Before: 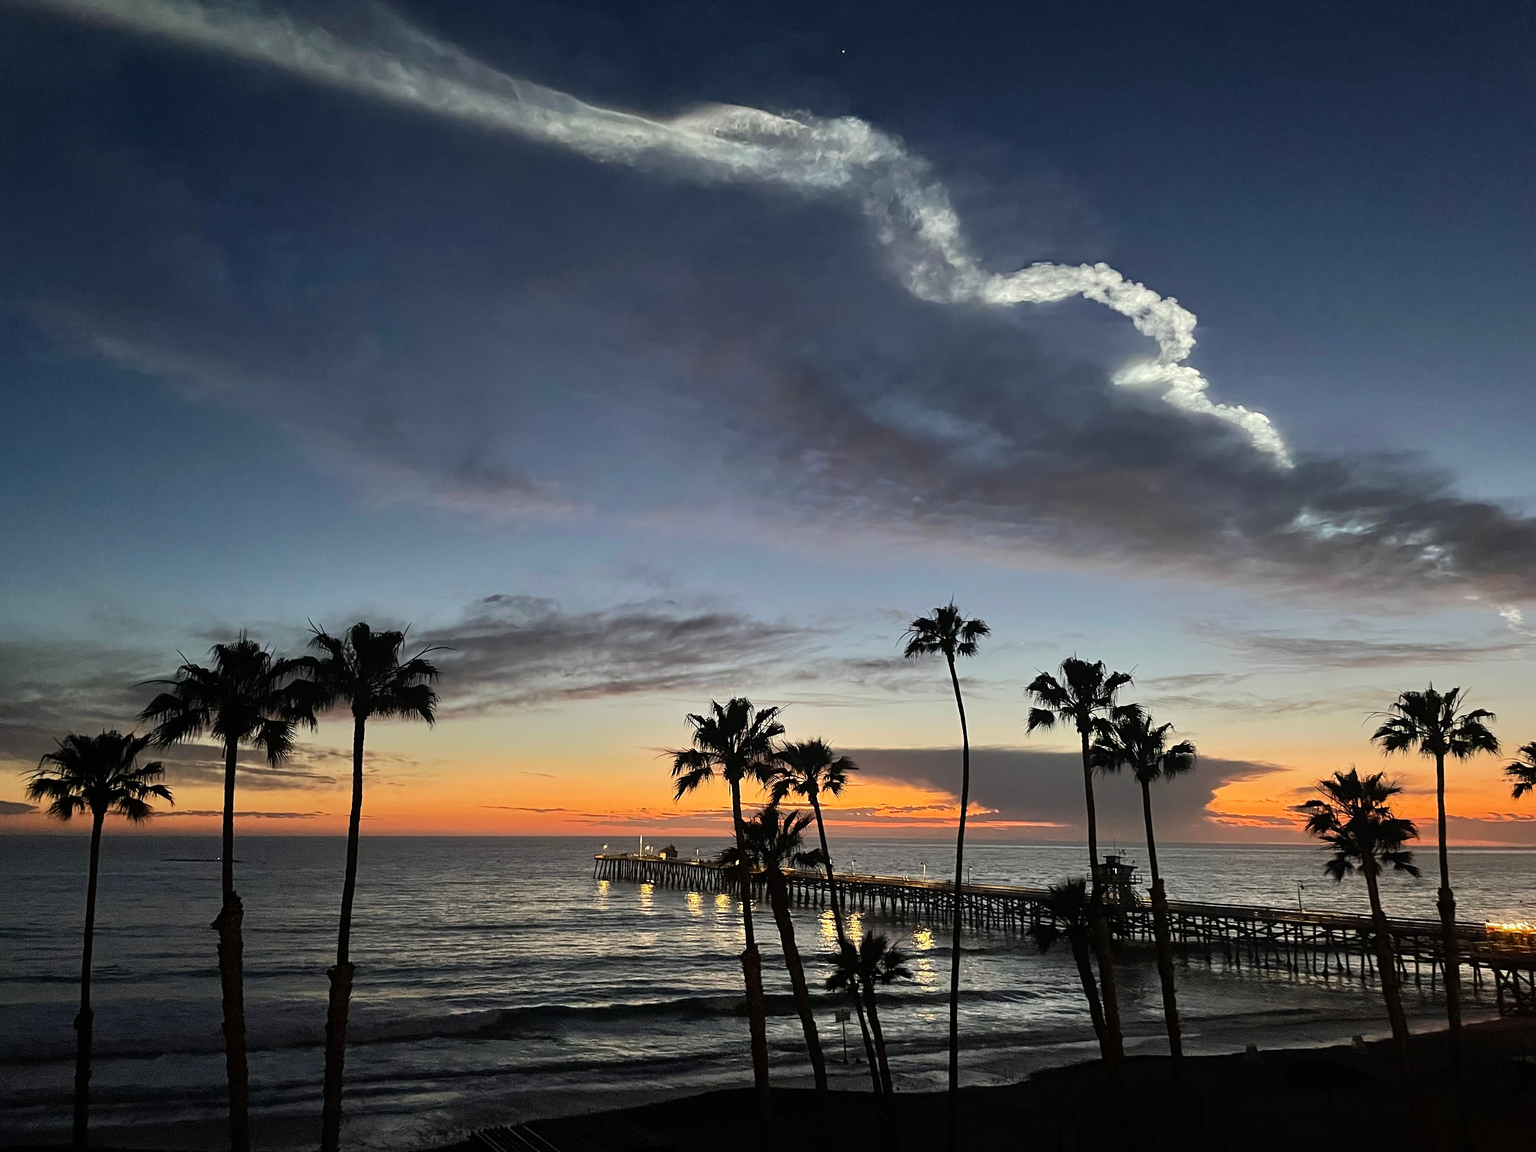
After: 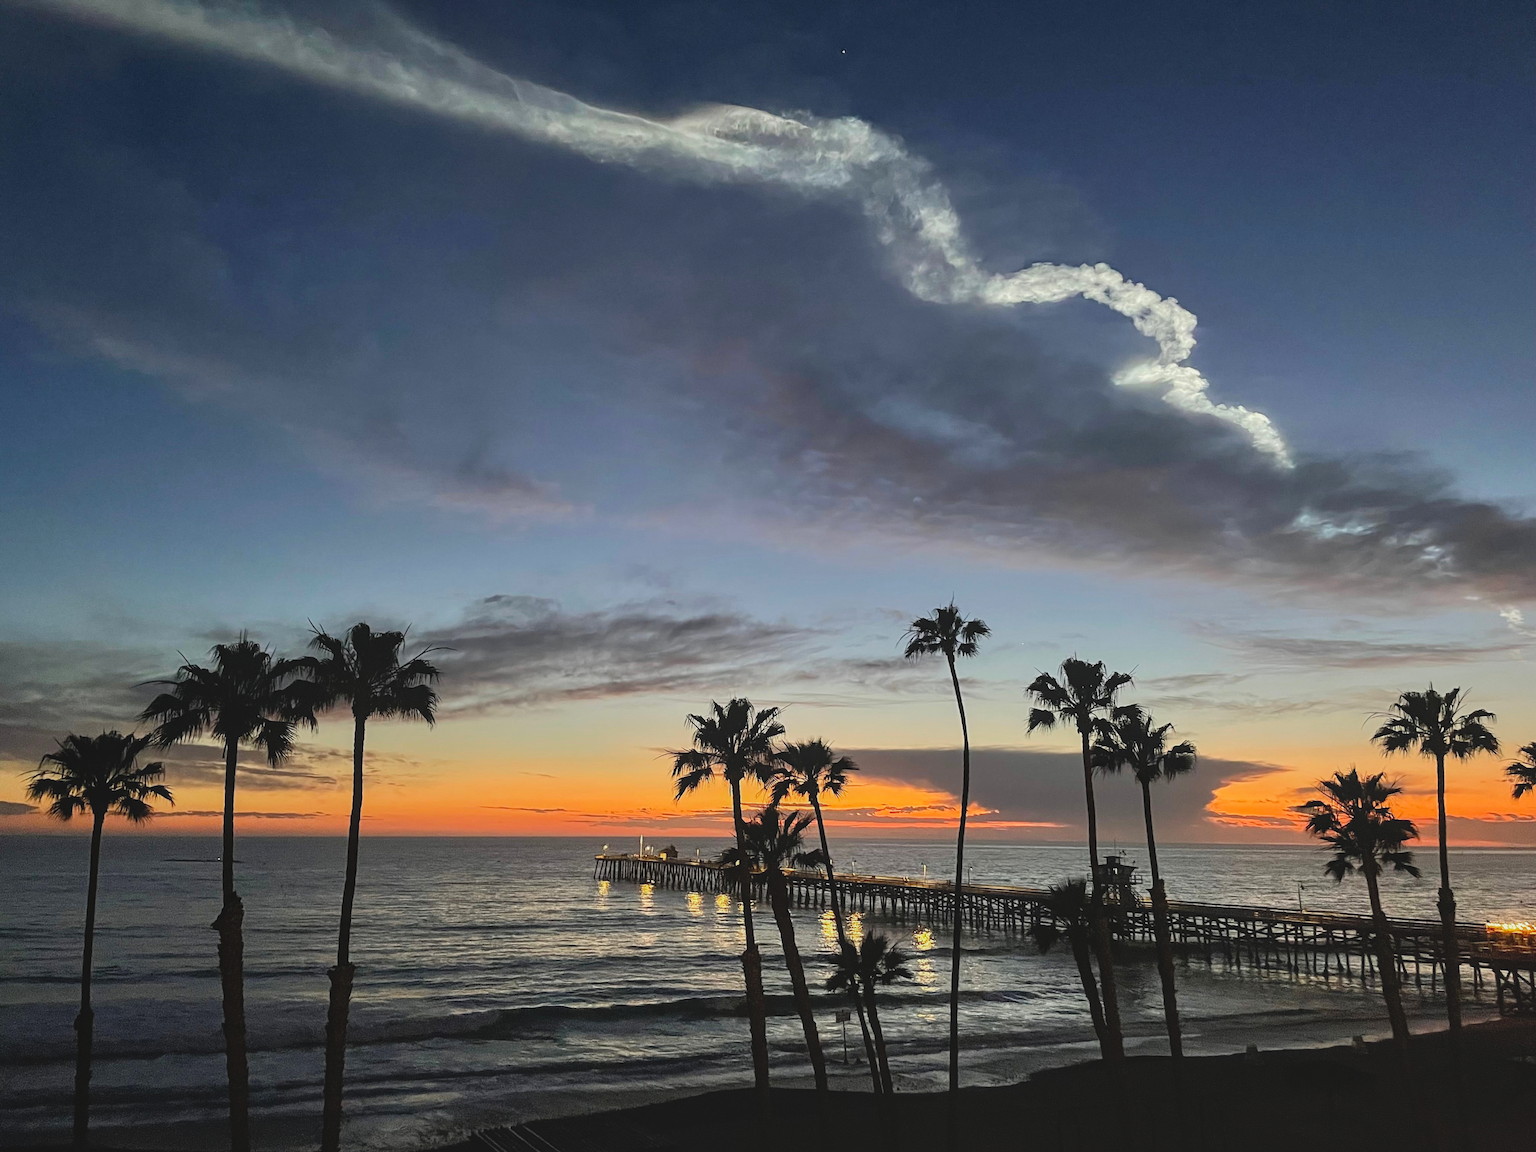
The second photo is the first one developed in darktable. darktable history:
contrast brightness saturation: contrast -0.1, brightness 0.05, saturation 0.08
local contrast: detail 110%
